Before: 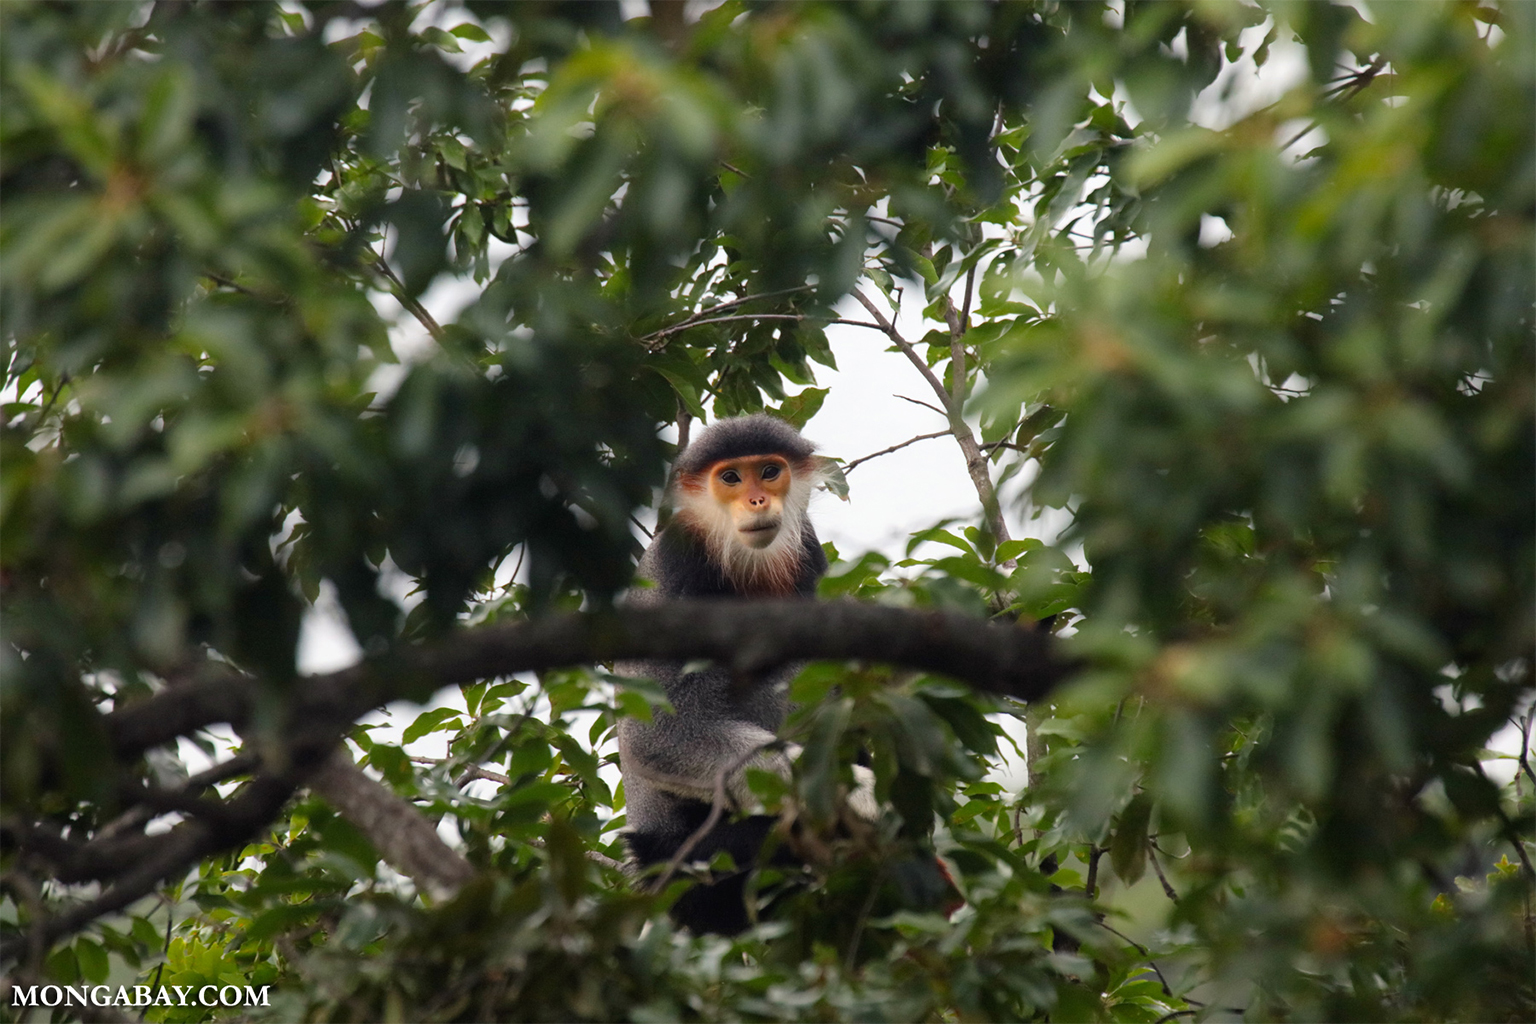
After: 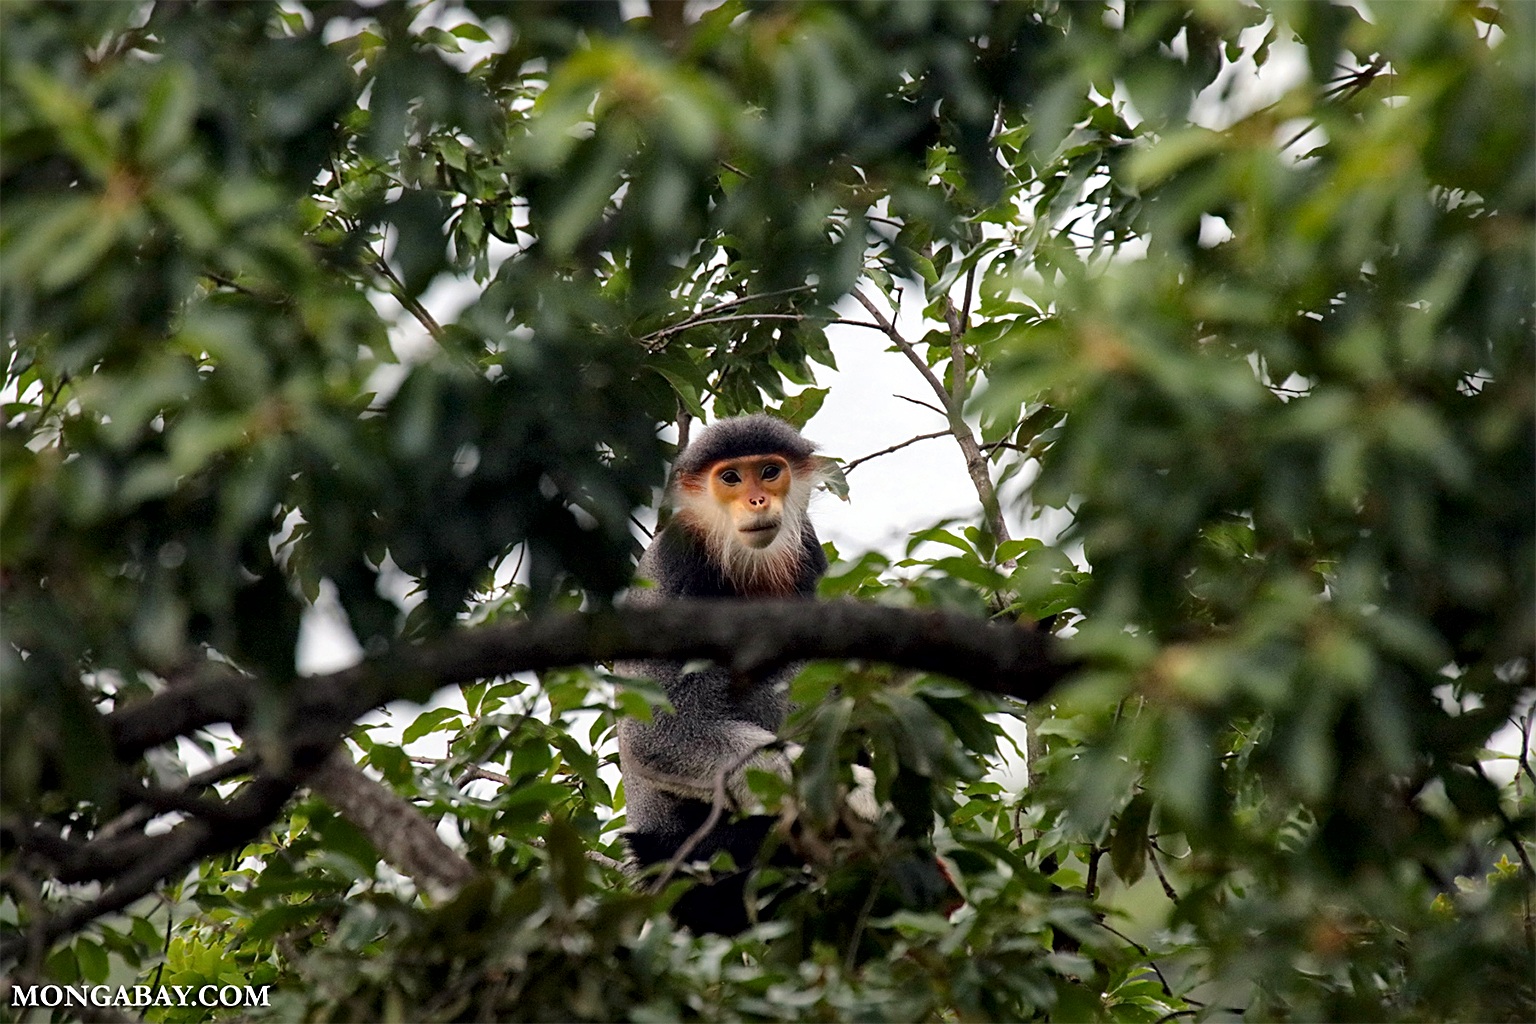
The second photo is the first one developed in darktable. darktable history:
local contrast: mode bilateral grid, contrast 20, coarseness 51, detail 161%, midtone range 0.2
sharpen: on, module defaults
haze removal: adaptive false
